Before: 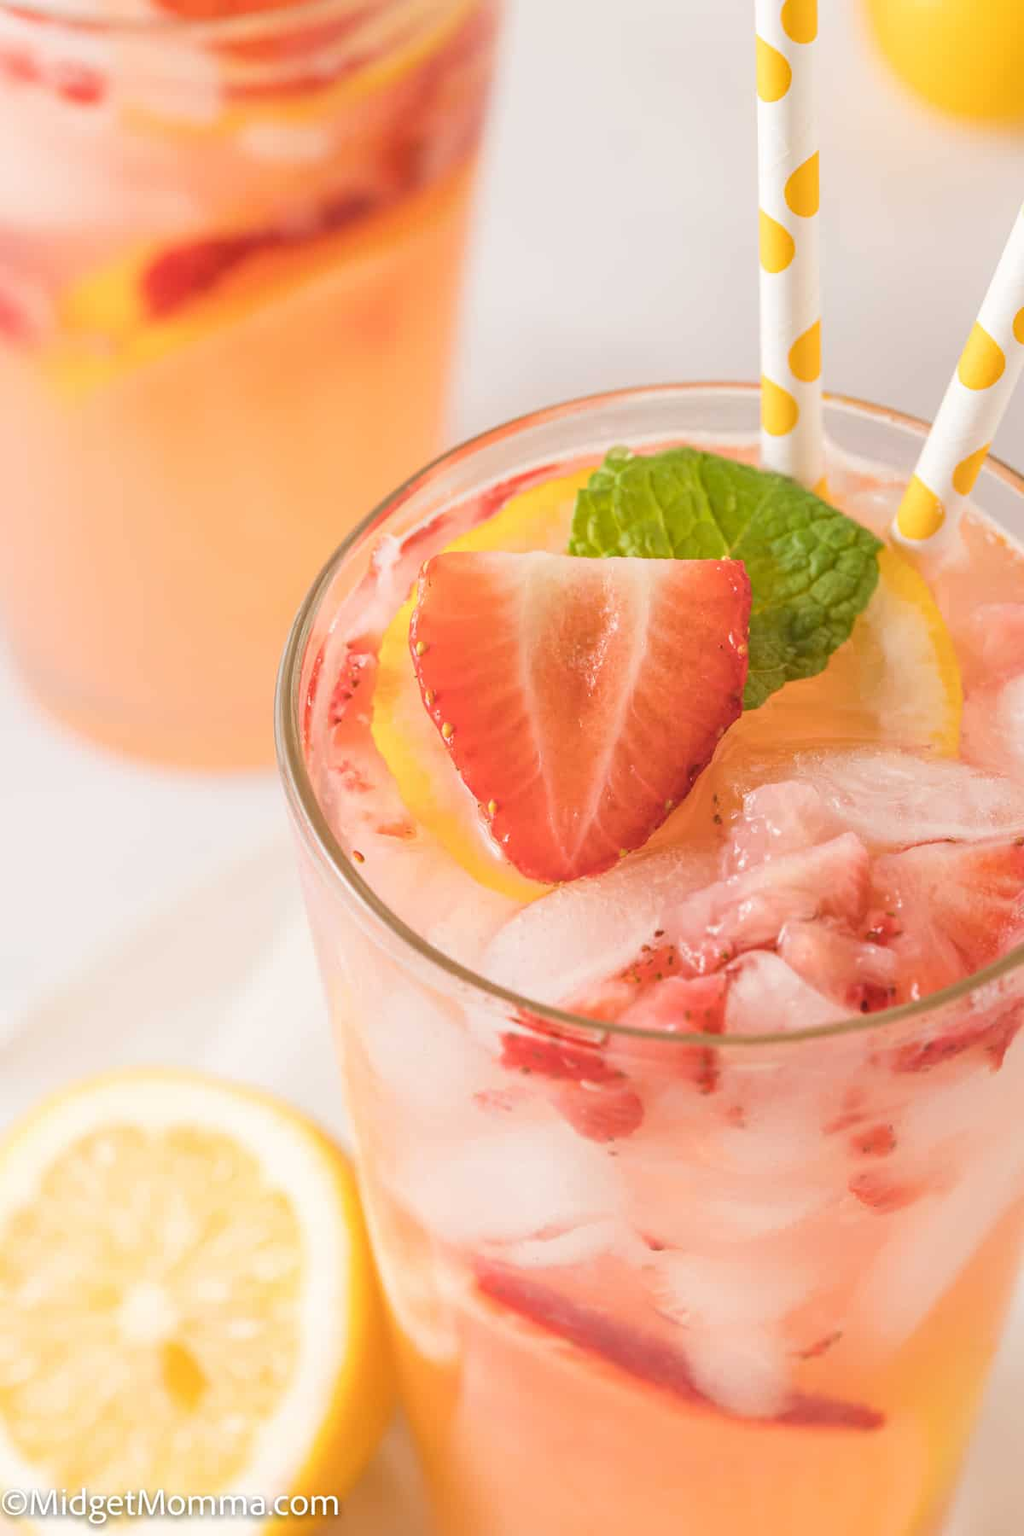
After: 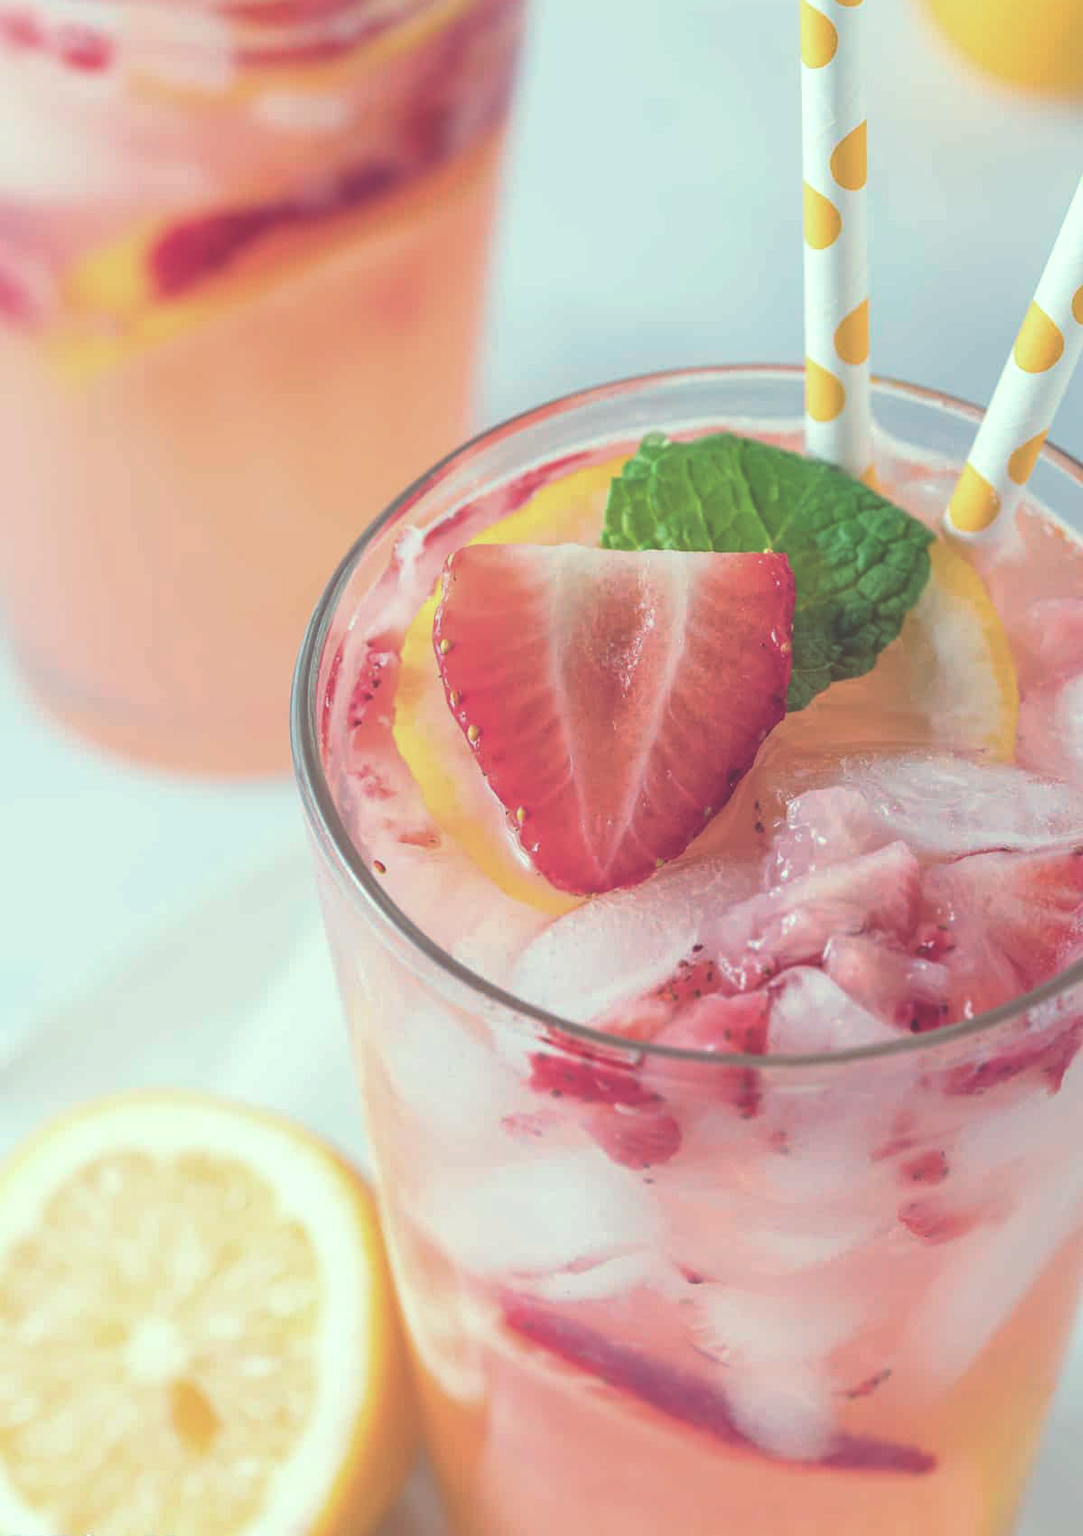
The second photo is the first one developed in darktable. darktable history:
color balance: output saturation 98.5%
rgb curve: curves: ch0 [(0, 0.186) (0.314, 0.284) (0.576, 0.466) (0.805, 0.691) (0.936, 0.886)]; ch1 [(0, 0.186) (0.314, 0.284) (0.581, 0.534) (0.771, 0.746) (0.936, 0.958)]; ch2 [(0, 0.216) (0.275, 0.39) (1, 1)], mode RGB, independent channels, compensate middle gray true, preserve colors none
crop and rotate: top 2.479%, bottom 3.018%
